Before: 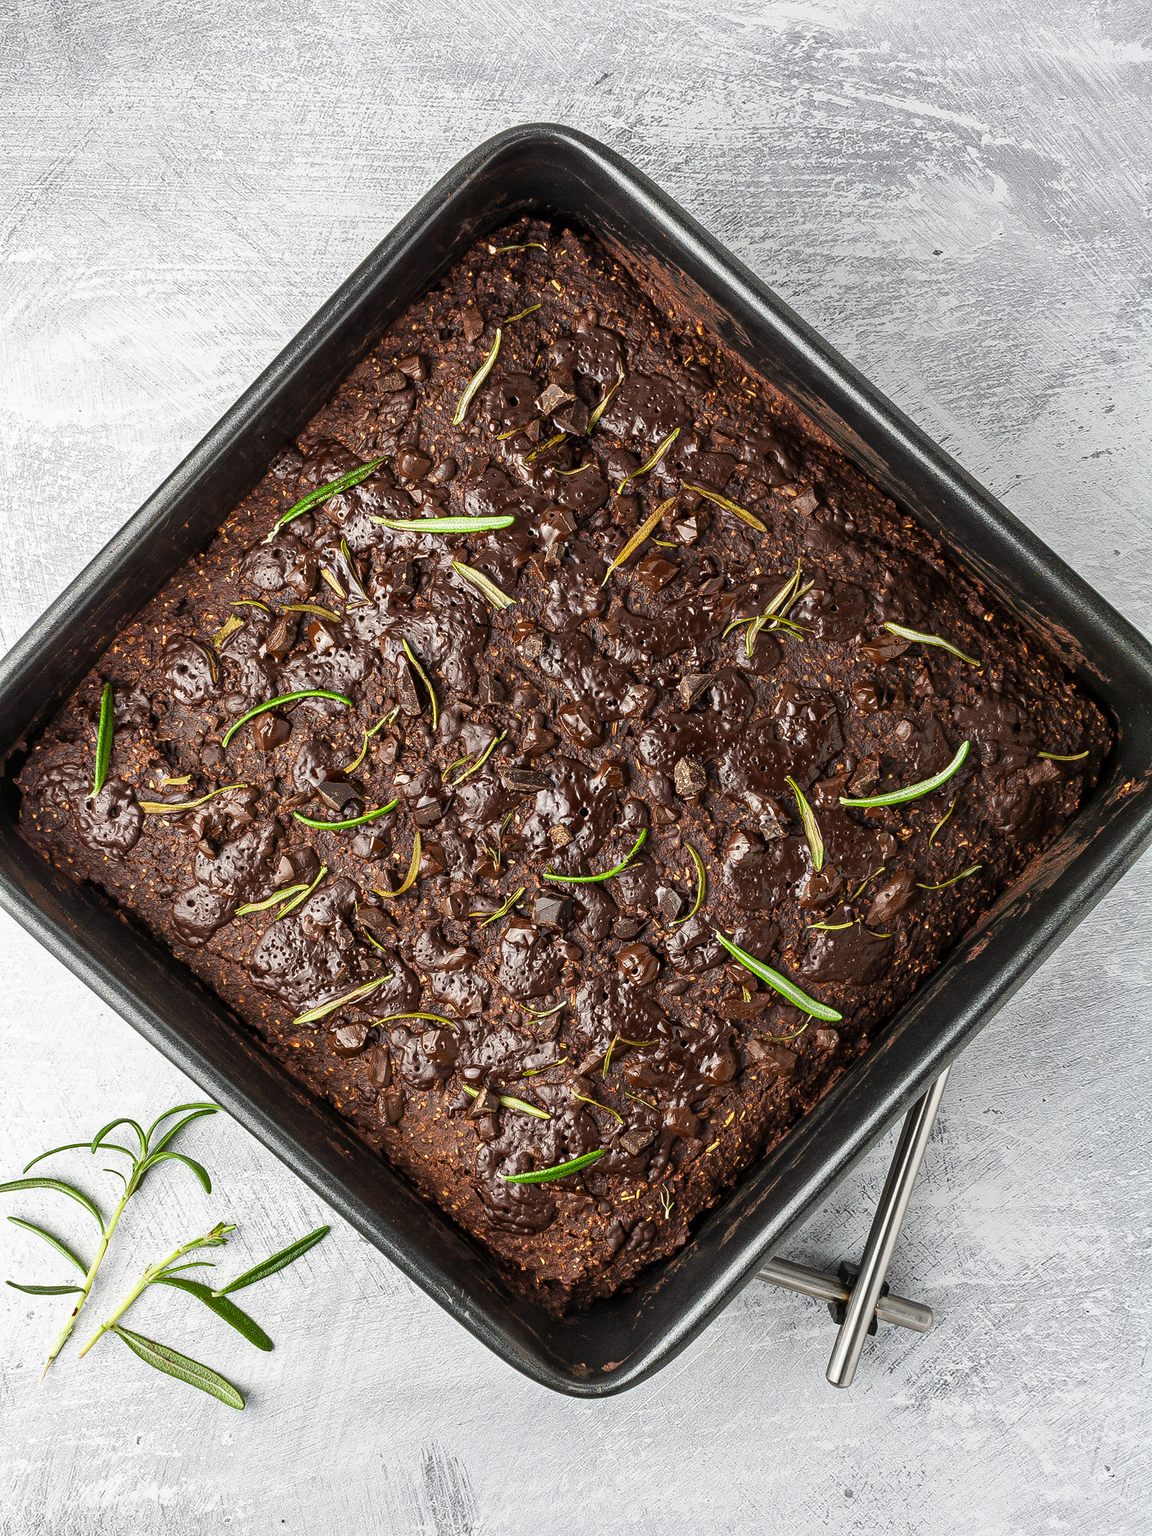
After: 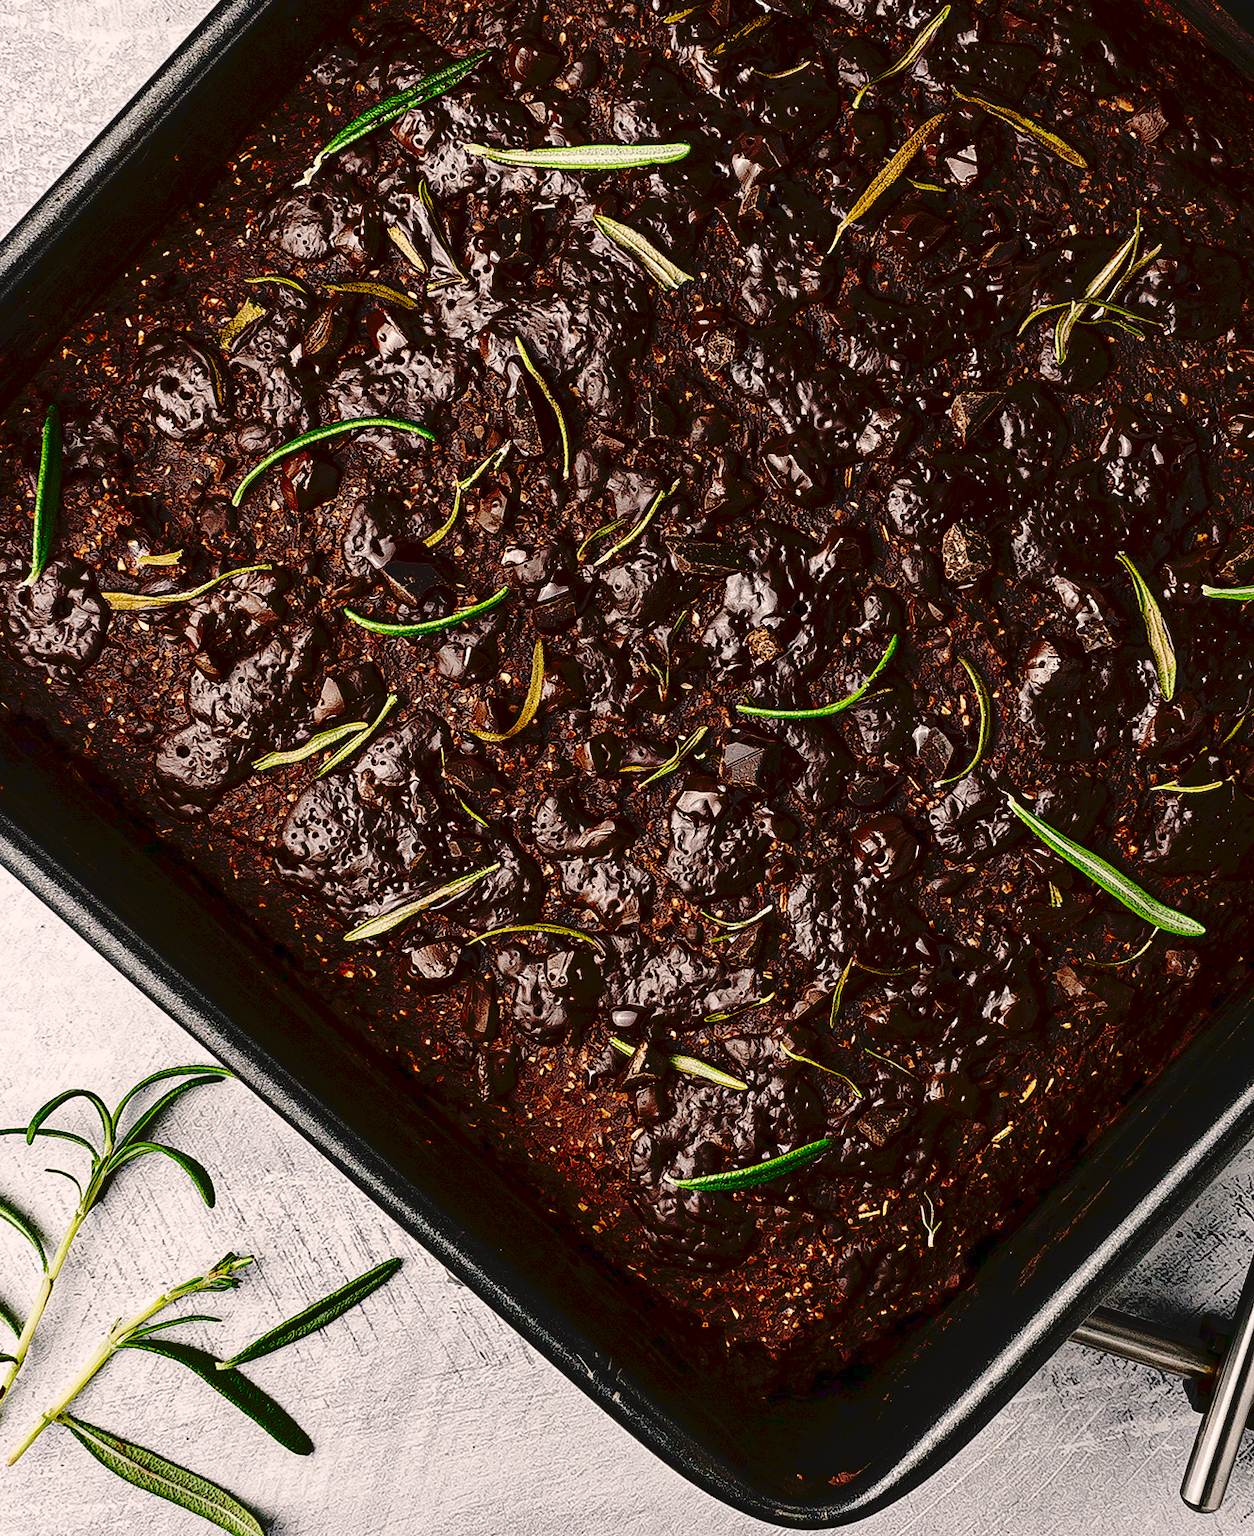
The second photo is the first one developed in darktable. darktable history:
crop: left 6.488%, top 27.668%, right 24.183%, bottom 8.656%
tone curve: curves: ch0 [(0, 0) (0.003, 0.051) (0.011, 0.052) (0.025, 0.055) (0.044, 0.062) (0.069, 0.068) (0.1, 0.077) (0.136, 0.098) (0.177, 0.145) (0.224, 0.223) (0.277, 0.314) (0.335, 0.43) (0.399, 0.518) (0.468, 0.591) (0.543, 0.656) (0.623, 0.726) (0.709, 0.809) (0.801, 0.857) (0.898, 0.918) (1, 1)], preserve colors none
tone equalizer: on, module defaults
color correction: highlights a* 5.81, highlights b* 4.84
contrast brightness saturation: brightness -0.52
